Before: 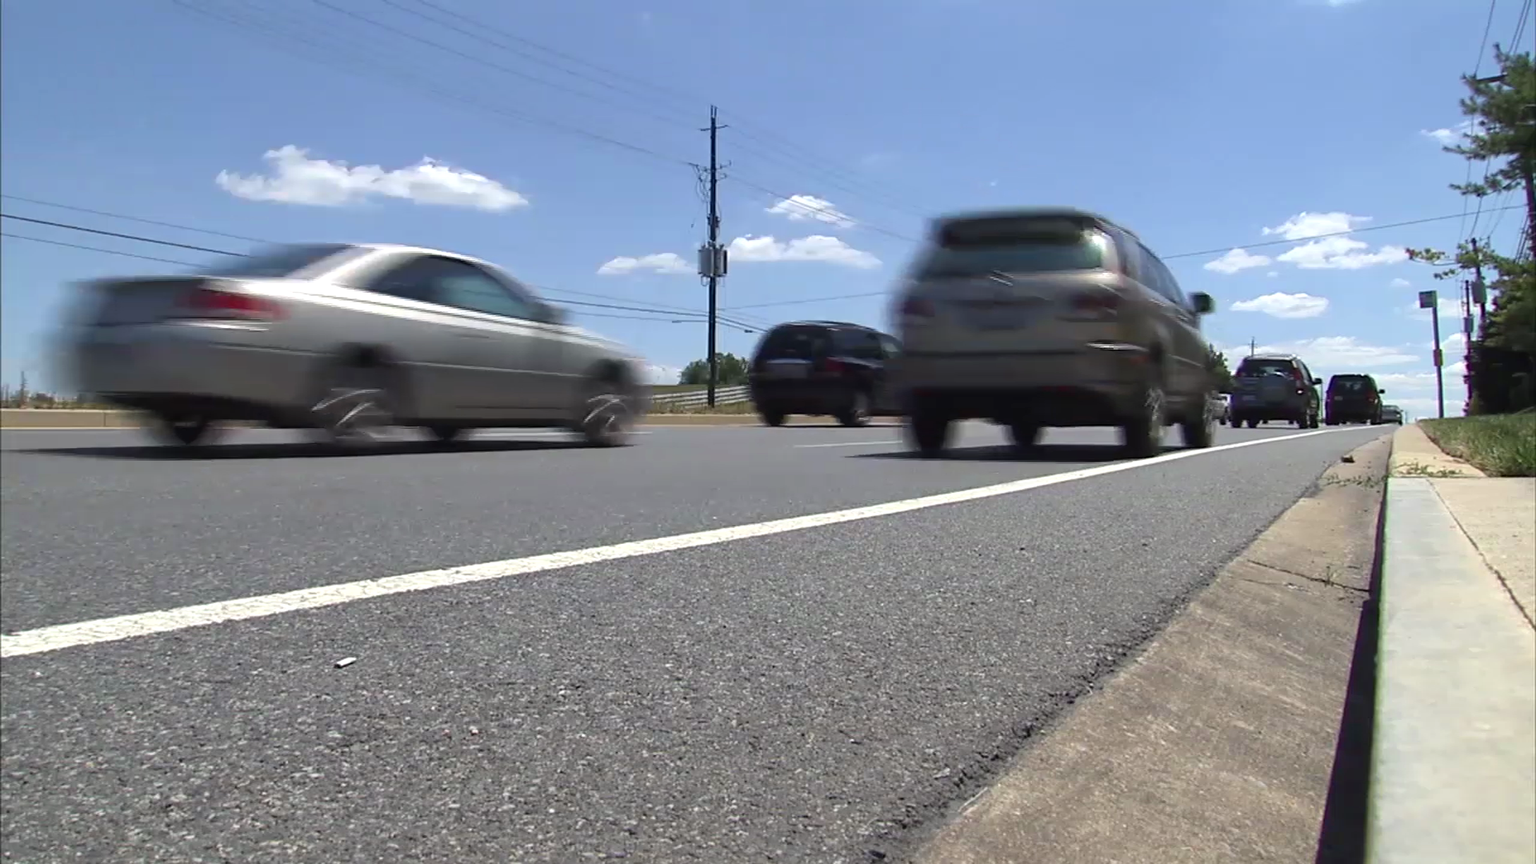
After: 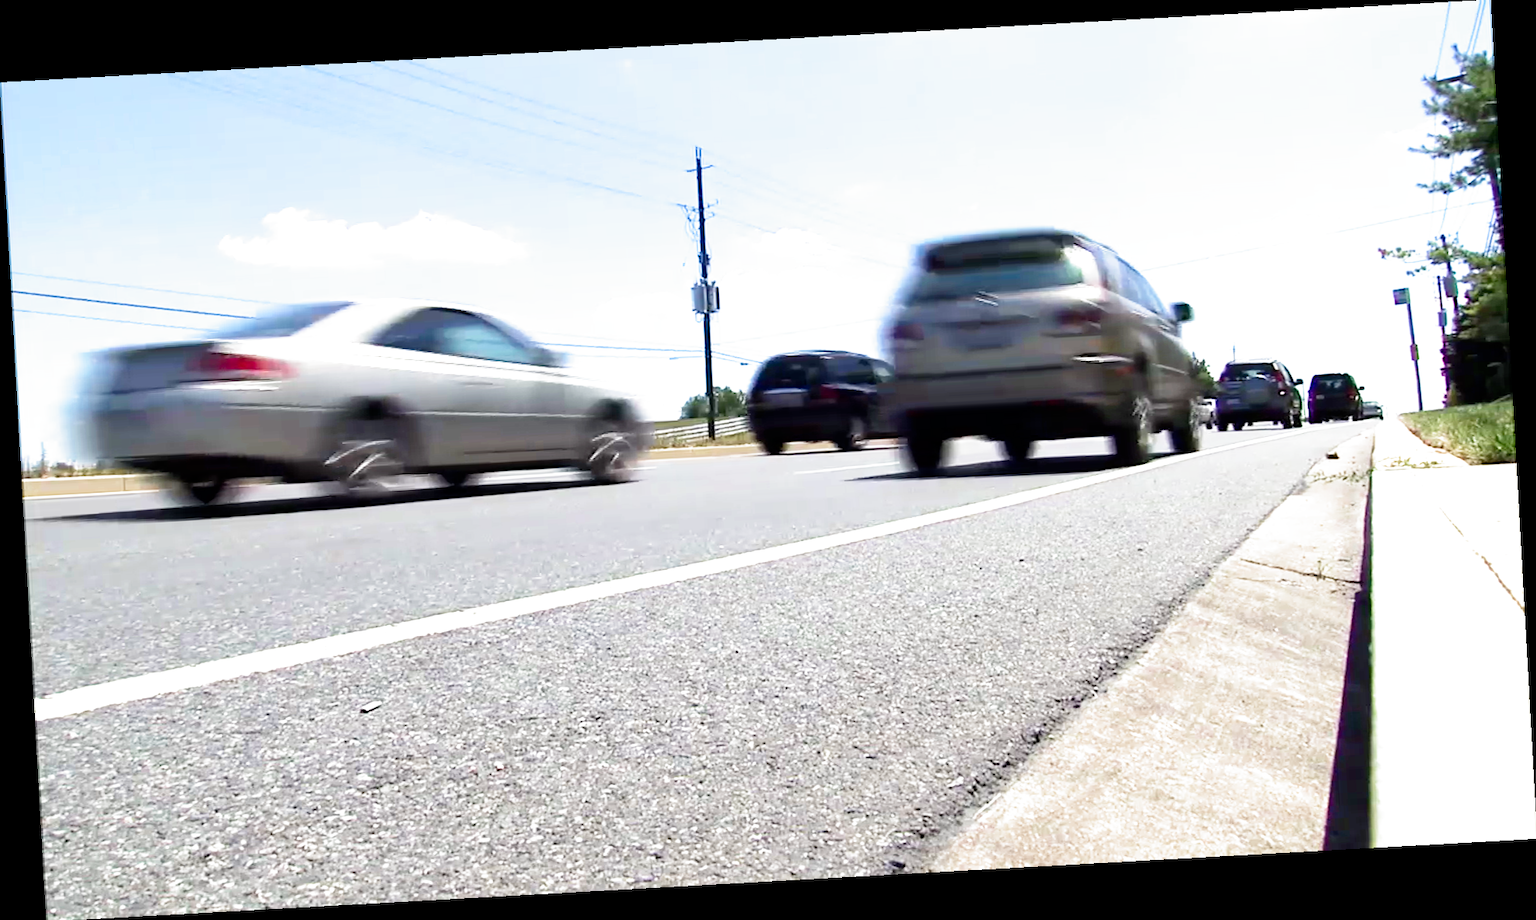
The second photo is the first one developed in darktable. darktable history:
exposure: black level correction 0, exposure 0.3 EV, compensate highlight preservation false
rotate and perspective: rotation -3.18°, automatic cropping off
filmic rgb: middle gray luminance 8.8%, black relative exposure -6.3 EV, white relative exposure 2.7 EV, threshold 6 EV, target black luminance 0%, hardness 4.74, latitude 73.47%, contrast 1.332, shadows ↔ highlights balance 10.13%, add noise in highlights 0, preserve chrominance no, color science v3 (2019), use custom middle-gray values true, iterations of high-quality reconstruction 0, contrast in highlights soft, enable highlight reconstruction true
